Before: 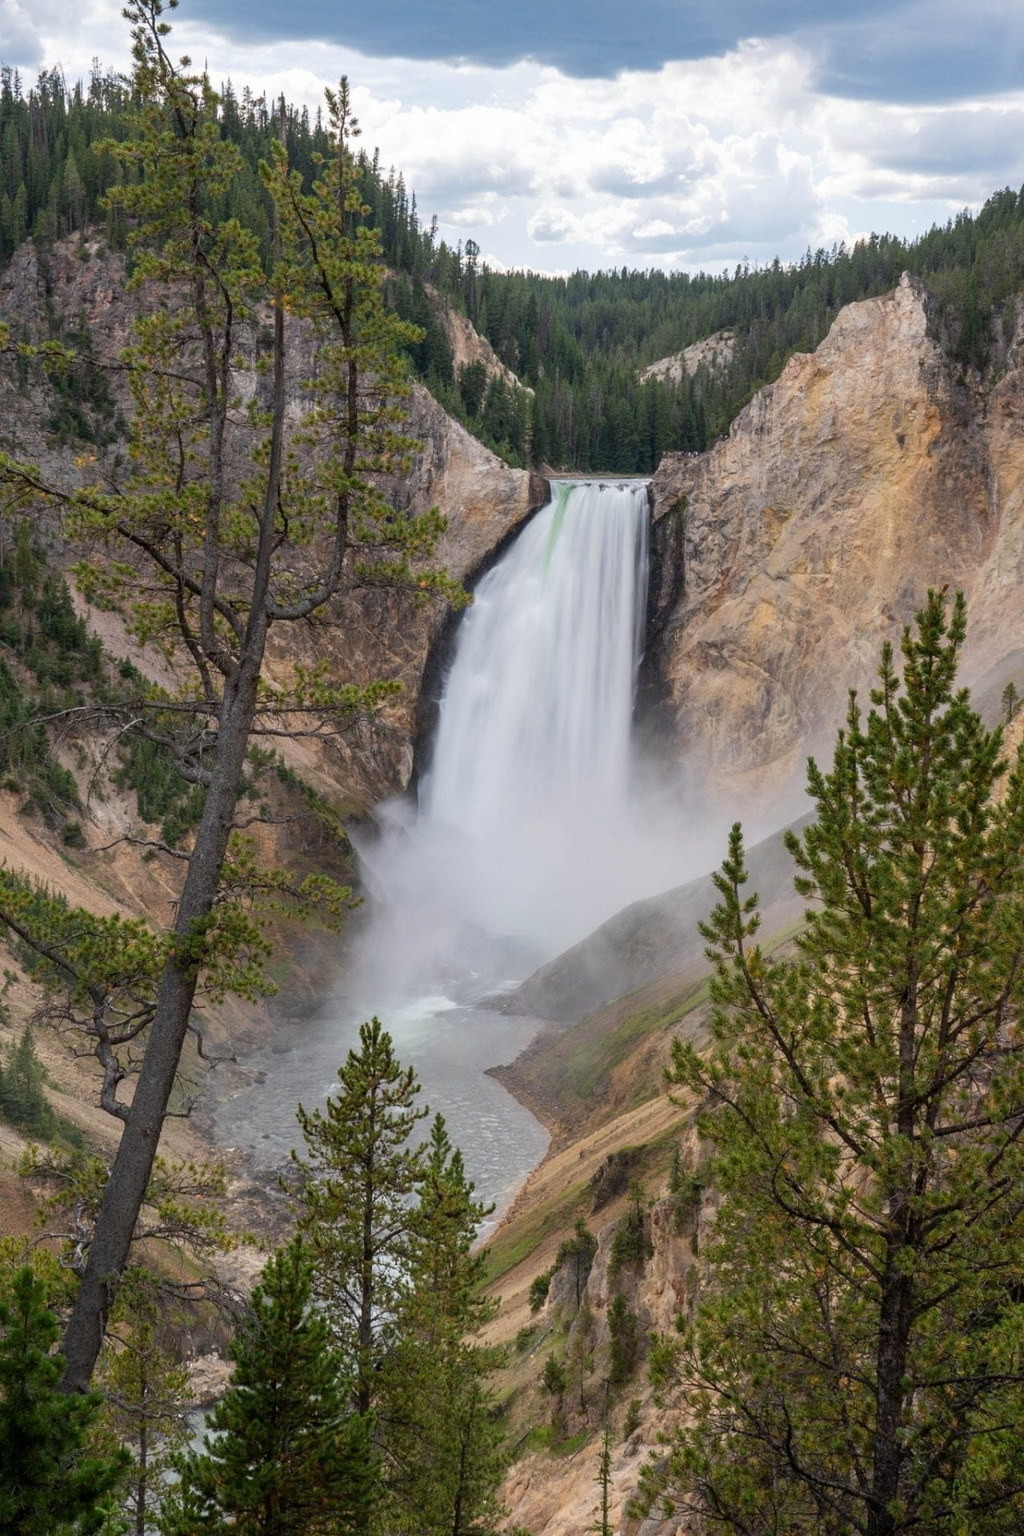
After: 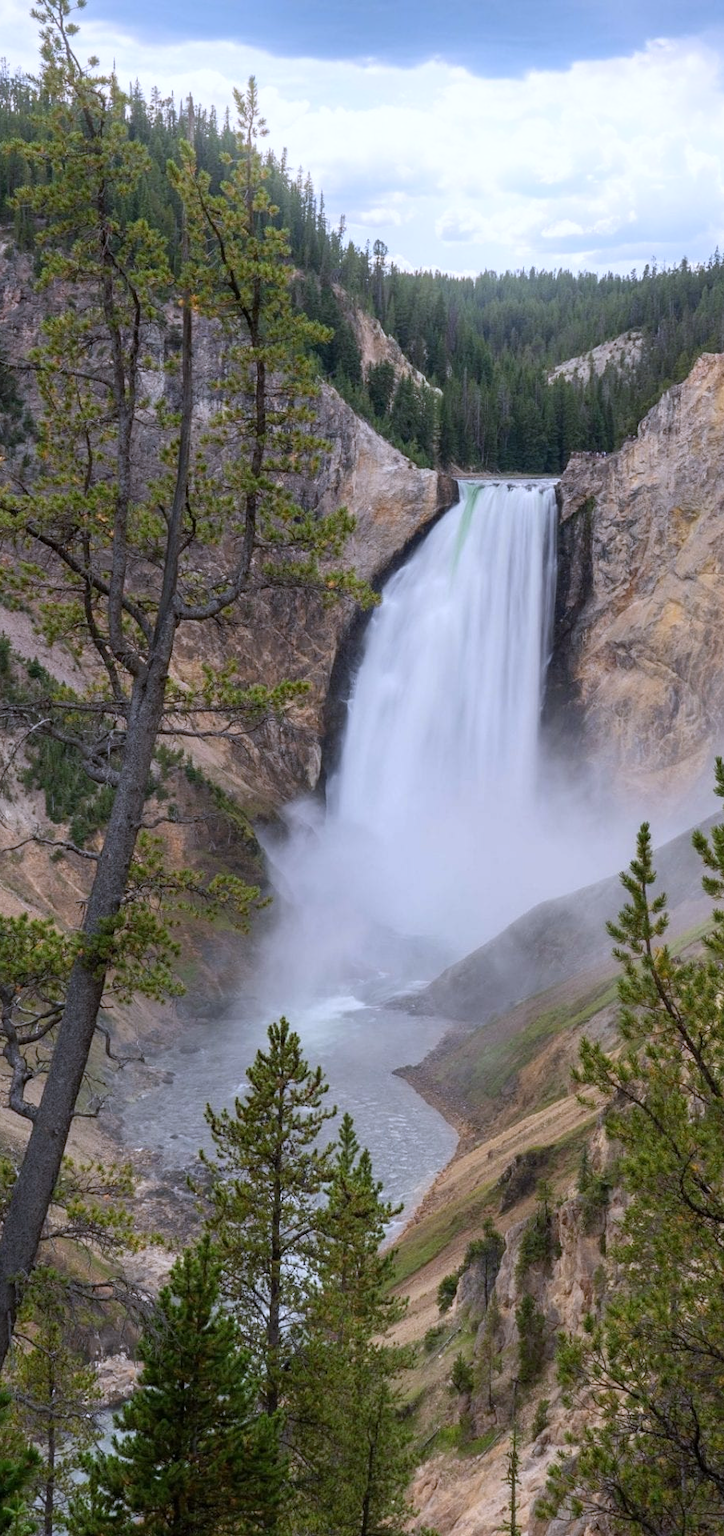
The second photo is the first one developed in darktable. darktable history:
crop and rotate: left 9.061%, right 20.142%
white balance: red 0.967, blue 1.119, emerald 0.756
bloom: size 15%, threshold 97%, strength 7%
